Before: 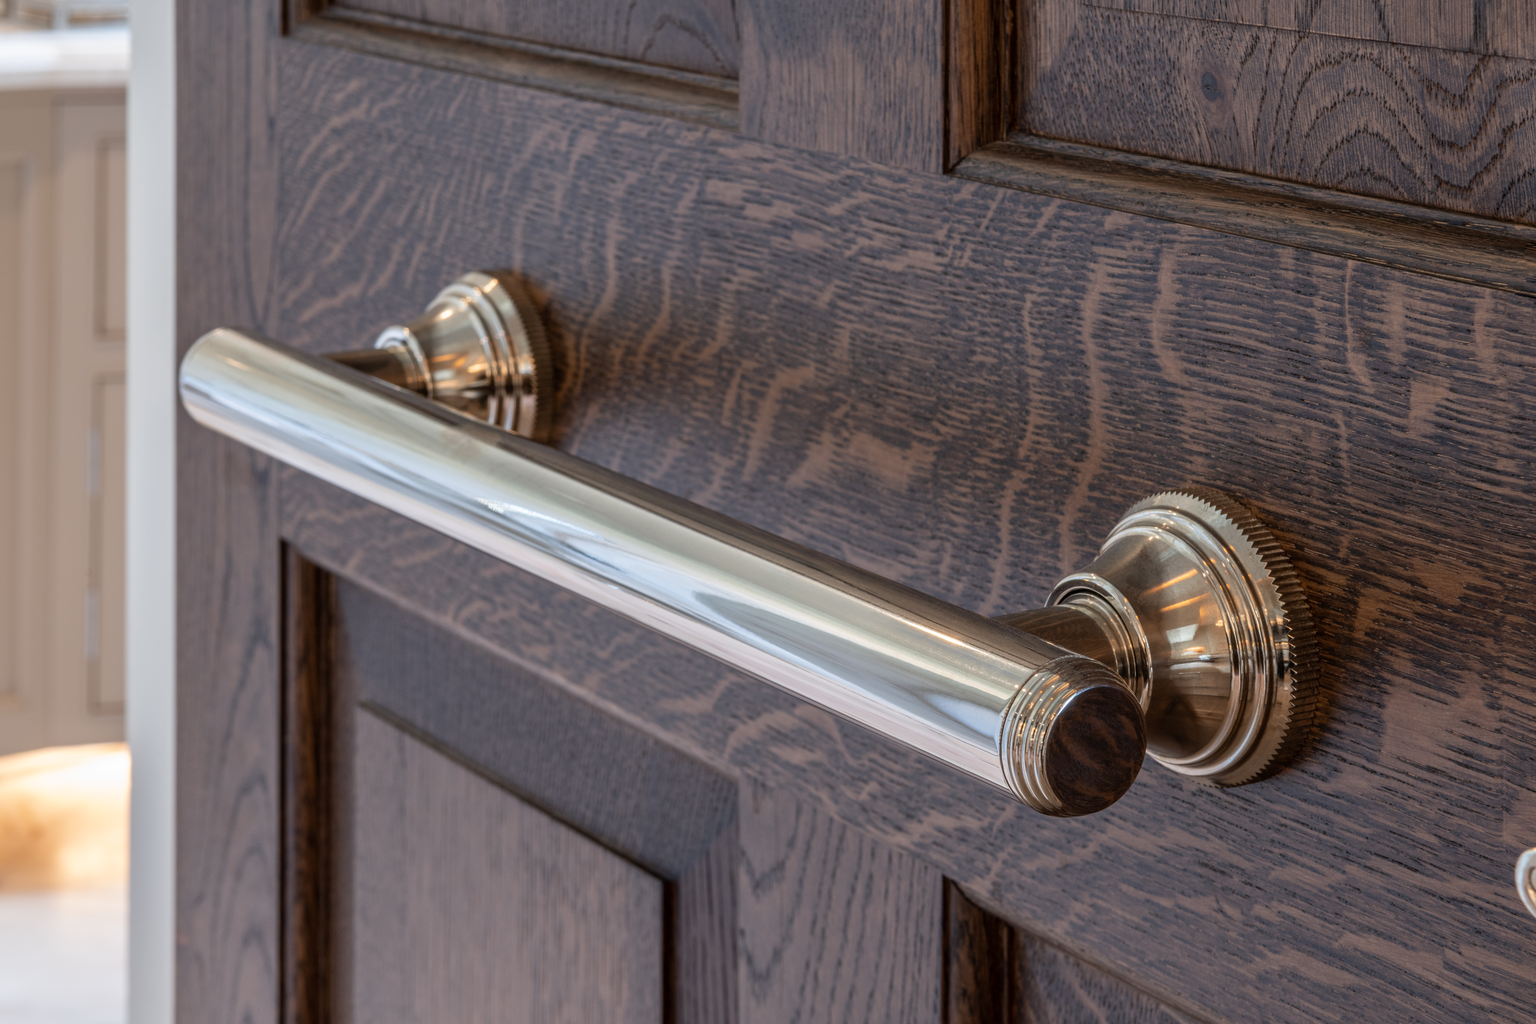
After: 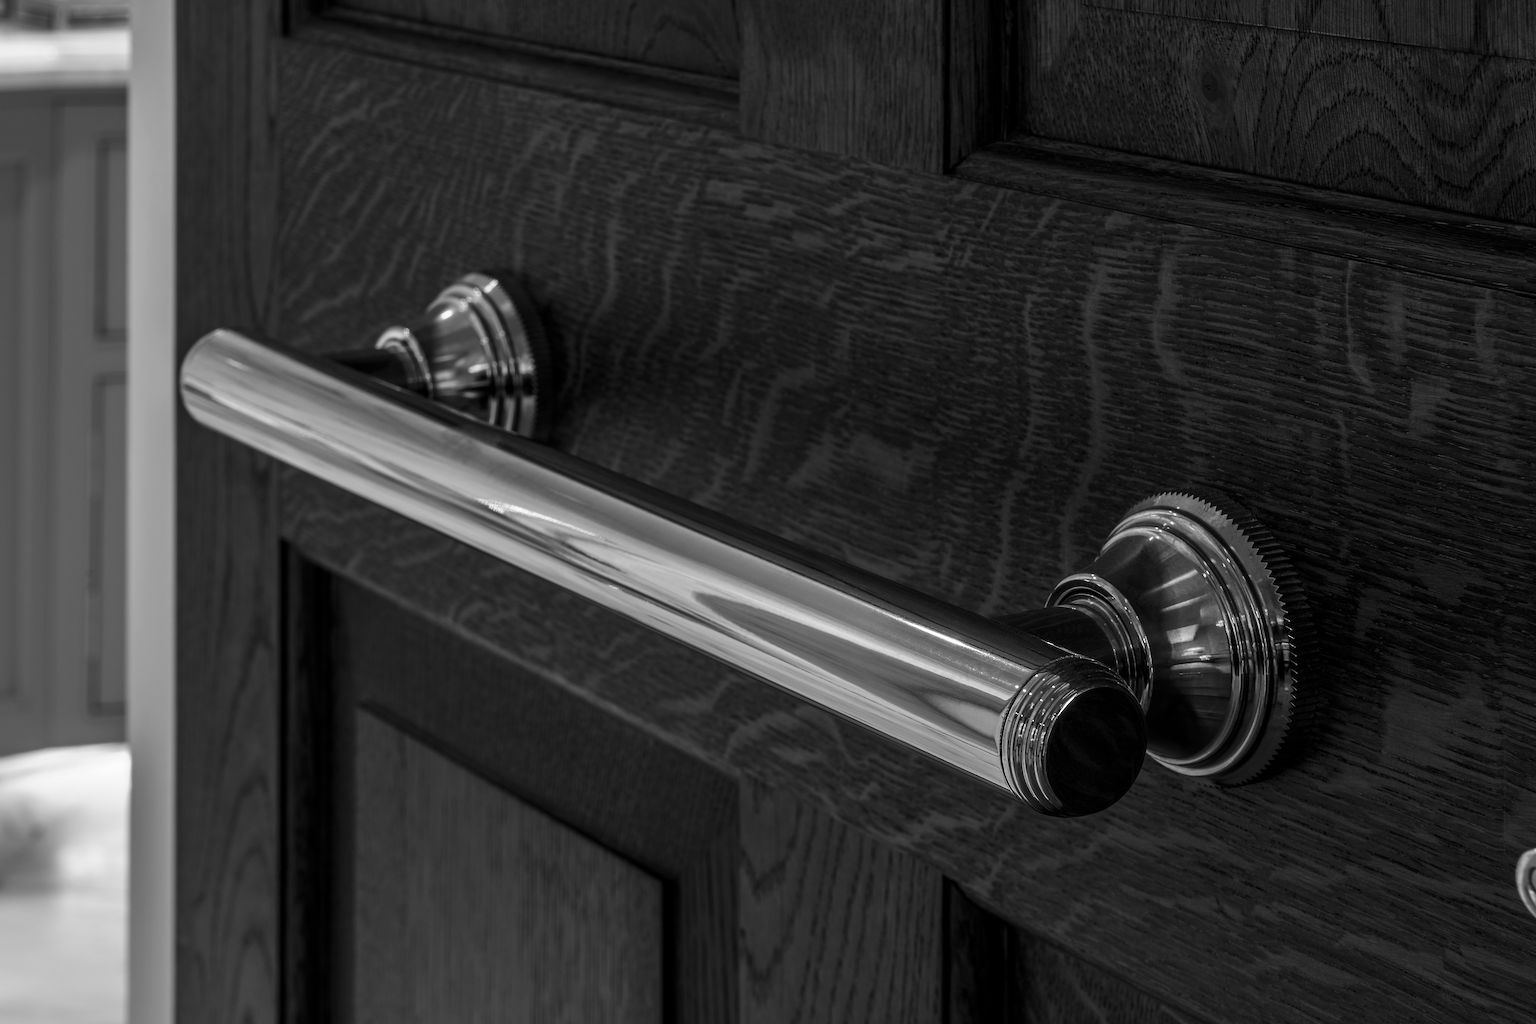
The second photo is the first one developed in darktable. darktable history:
white balance: red 1.004, blue 1.024
monochrome: on, module defaults
contrast brightness saturation: brightness -0.52
sharpen: radius 1.4, amount 1.25, threshold 0.7
color calibration: illuminant as shot in camera, x 0.379, y 0.396, temperature 4138.76 K
